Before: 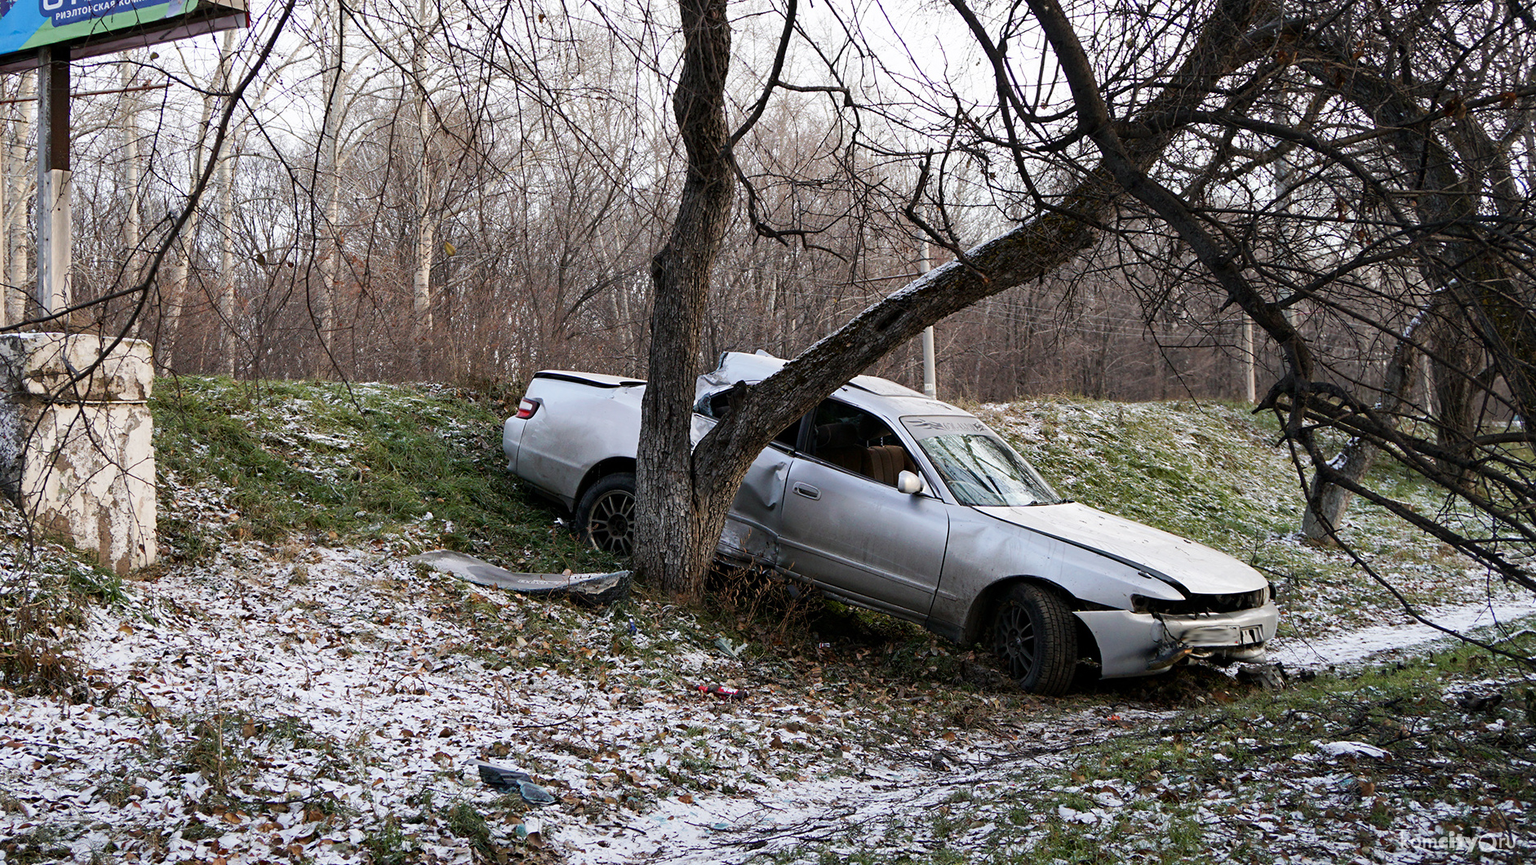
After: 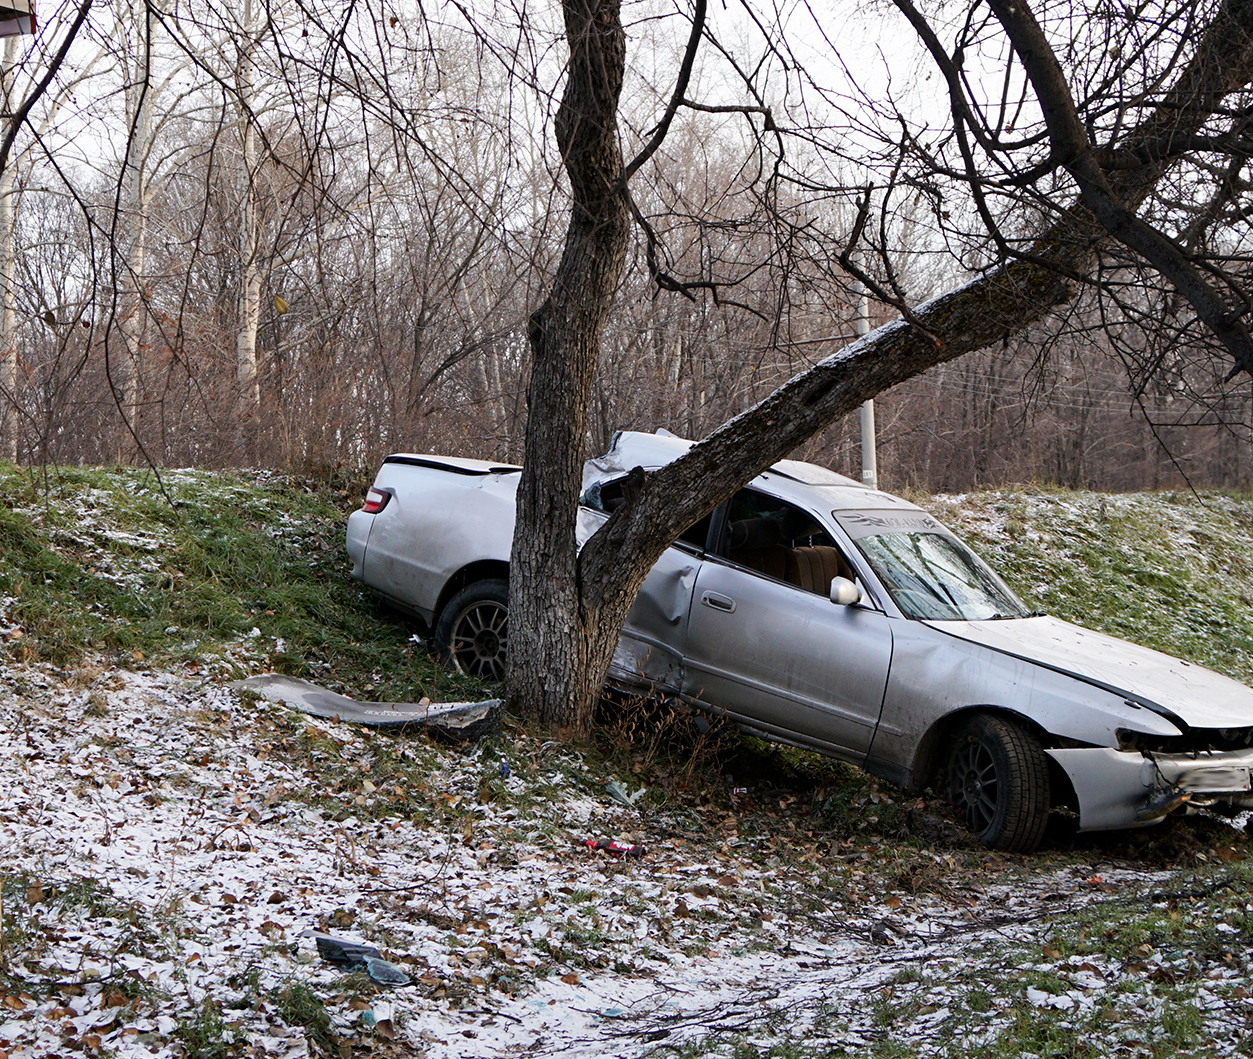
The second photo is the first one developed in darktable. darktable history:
crop and rotate: left 14.389%, right 18.99%
